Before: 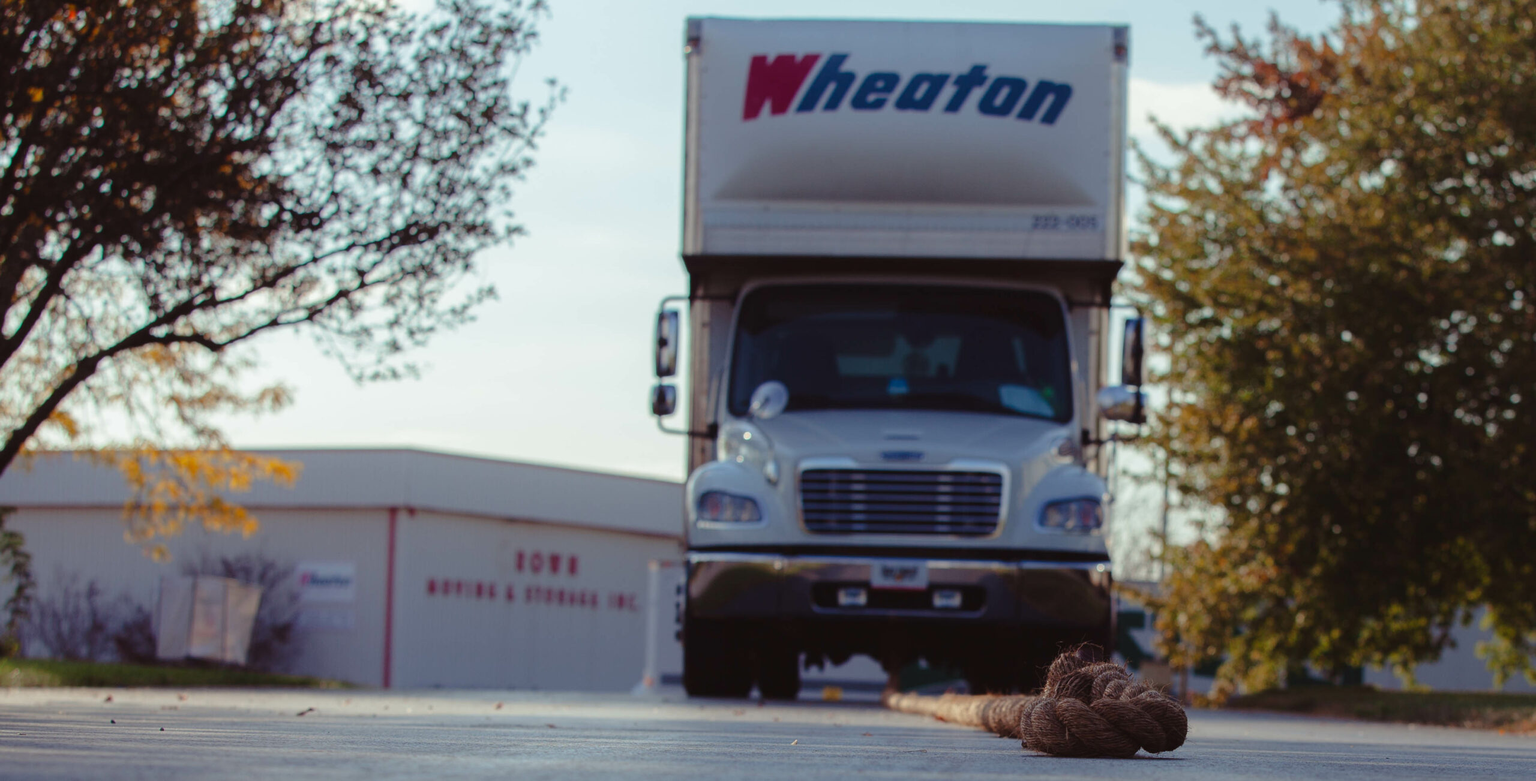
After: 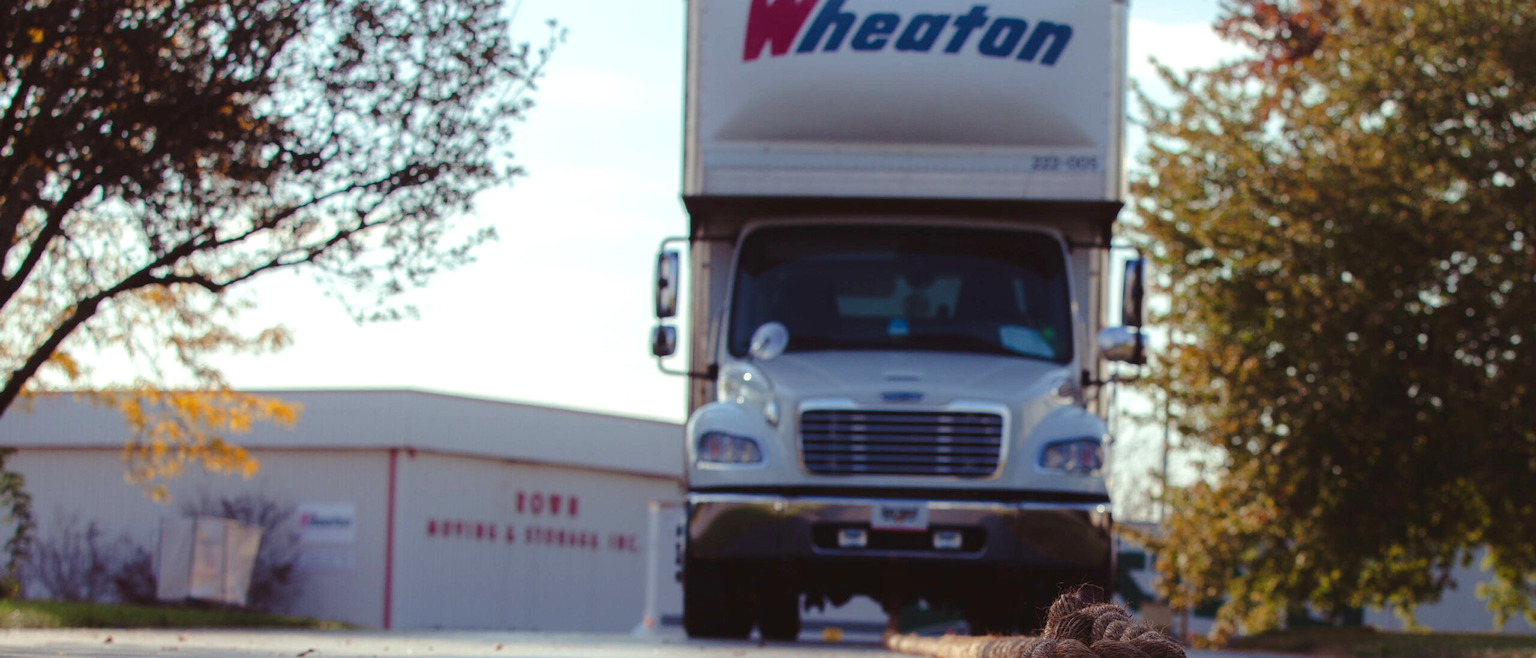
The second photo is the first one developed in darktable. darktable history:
exposure: exposure 0.367 EV, compensate highlight preservation false
crop: top 7.625%, bottom 8.027%
color balance rgb: global vibrance 0.5%
